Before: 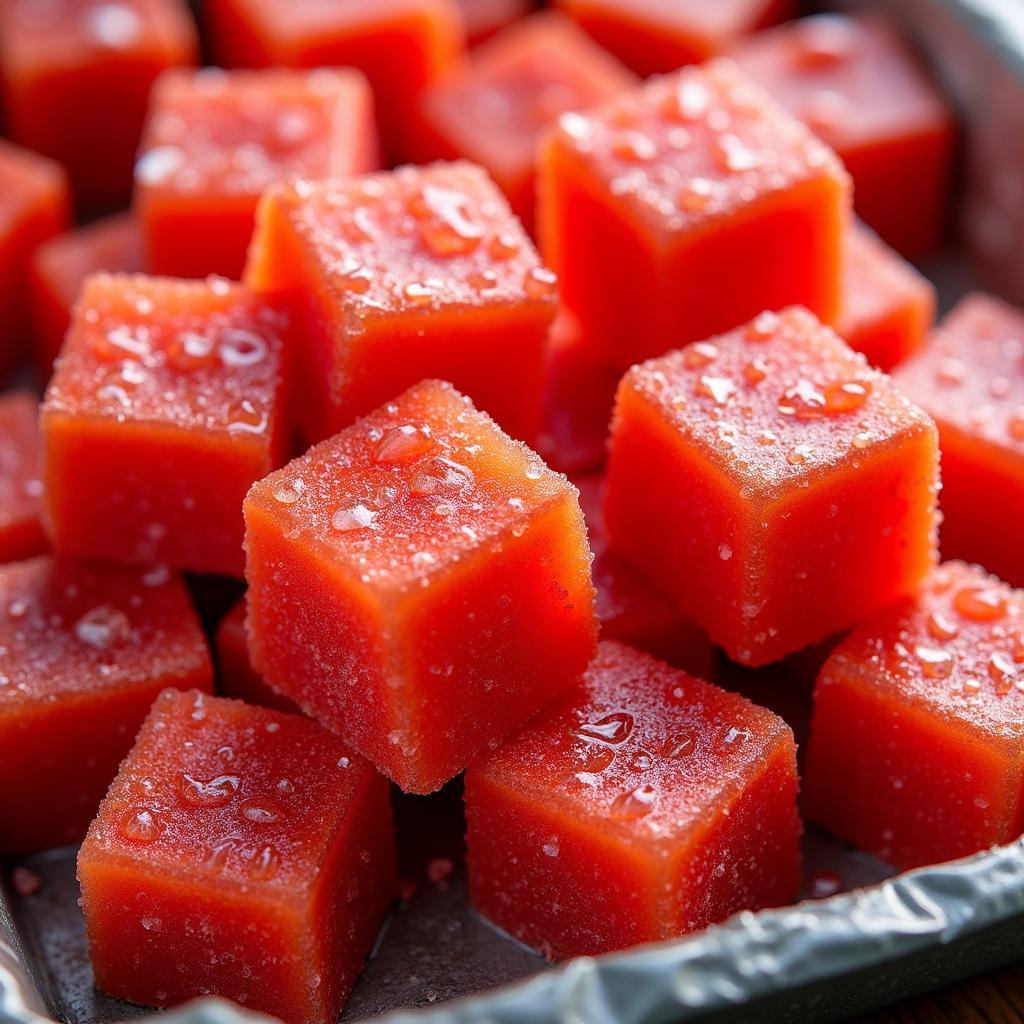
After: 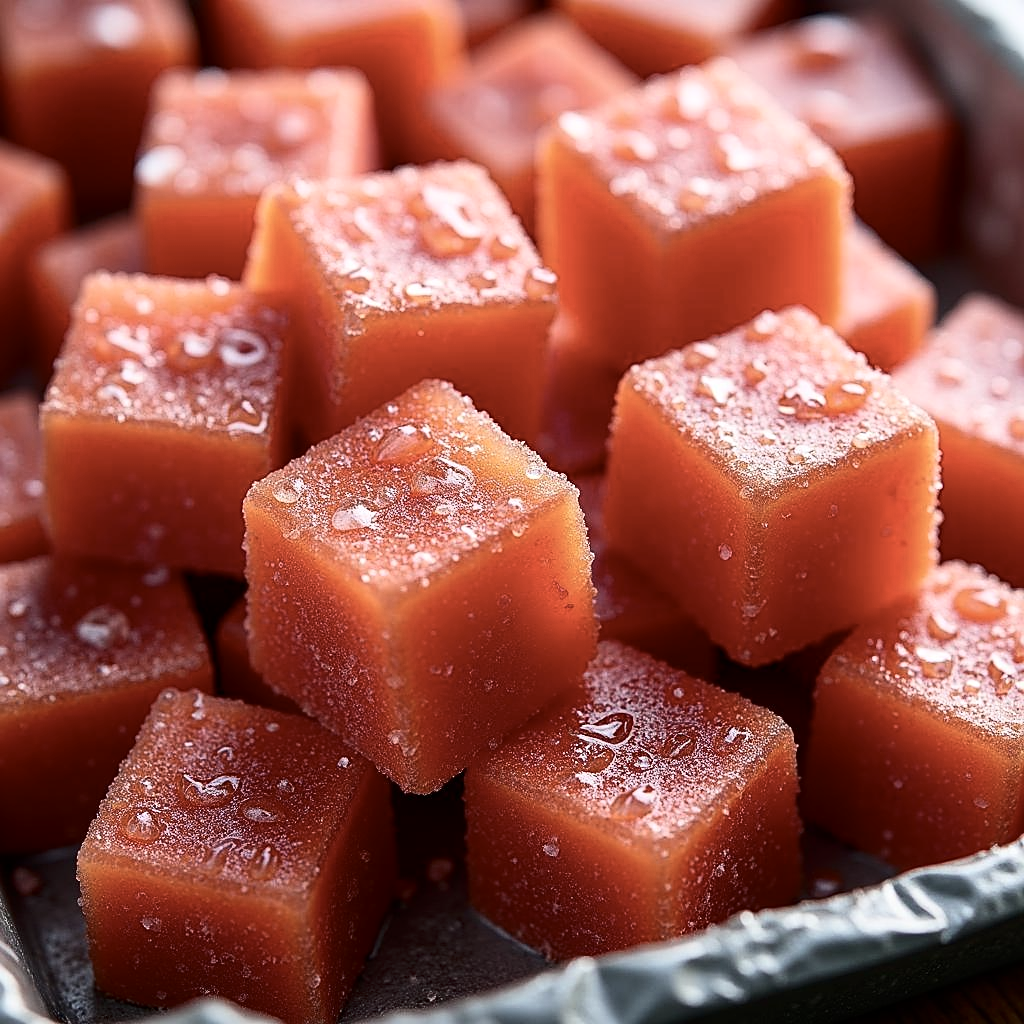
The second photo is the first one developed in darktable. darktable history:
sharpen: on, module defaults
contrast brightness saturation: contrast 0.255, saturation -0.316
